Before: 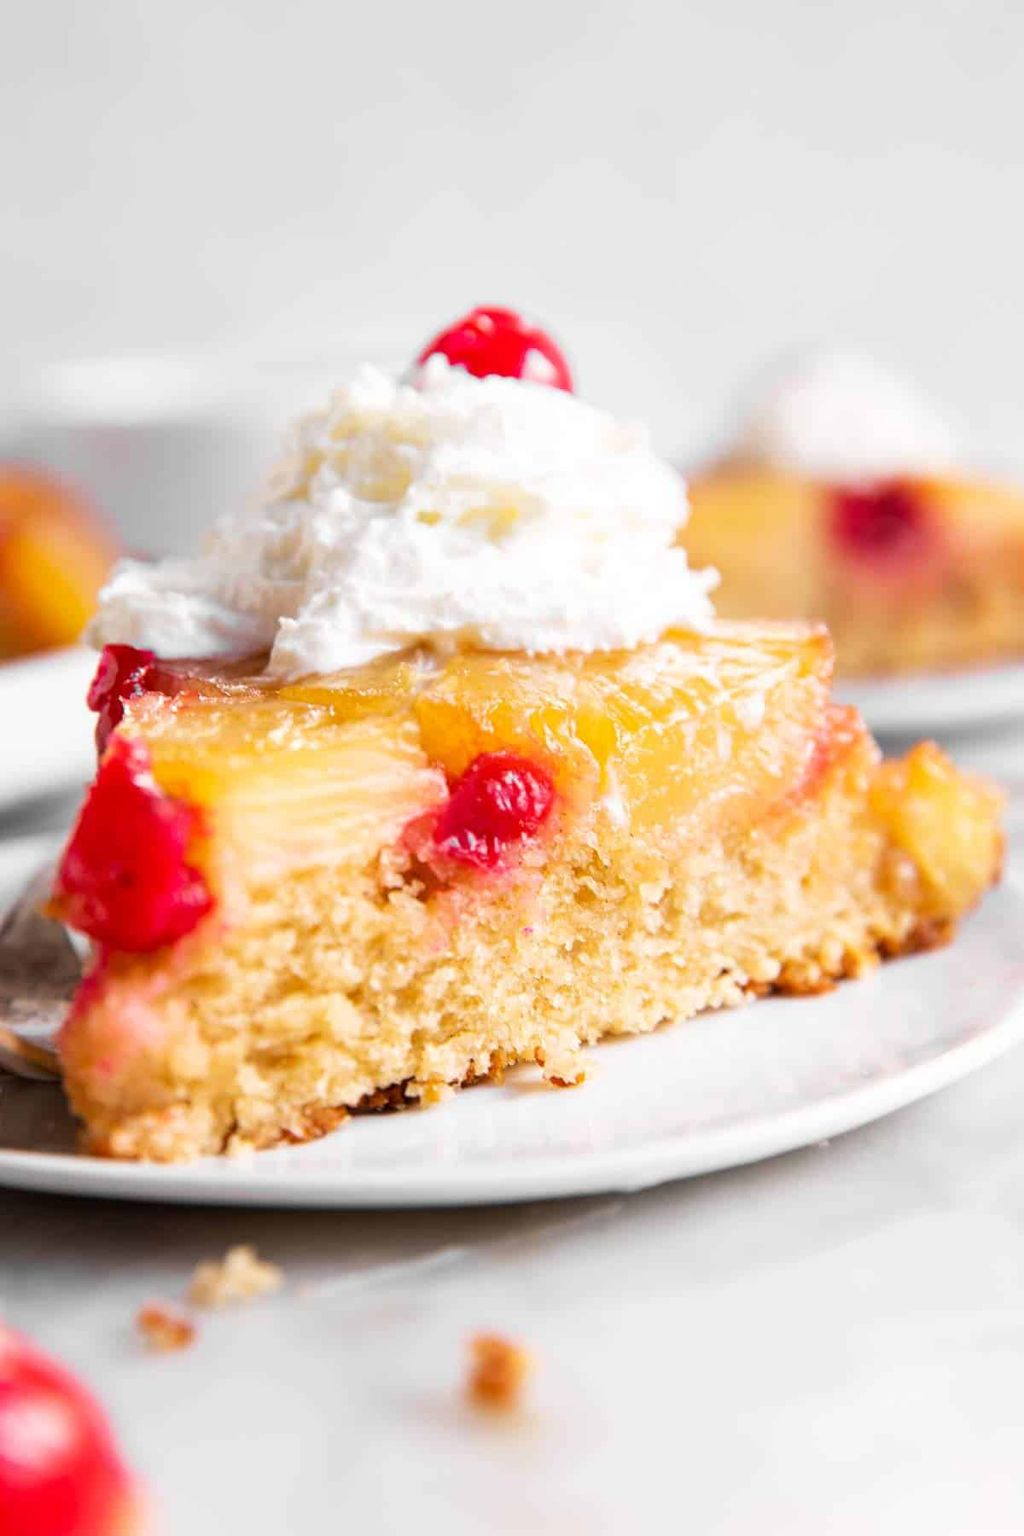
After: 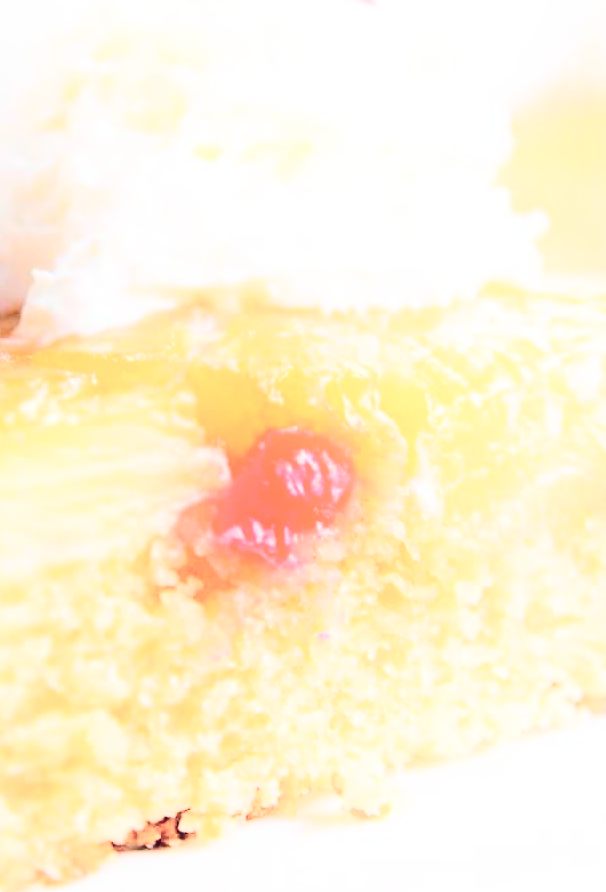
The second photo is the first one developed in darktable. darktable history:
shadows and highlights: shadows -21.38, highlights 99.22, shadows color adjustment 97.99%, highlights color adjustment 58.53%, soften with gaussian
crop: left 24.592%, top 25.255%, right 24.908%, bottom 25.149%
